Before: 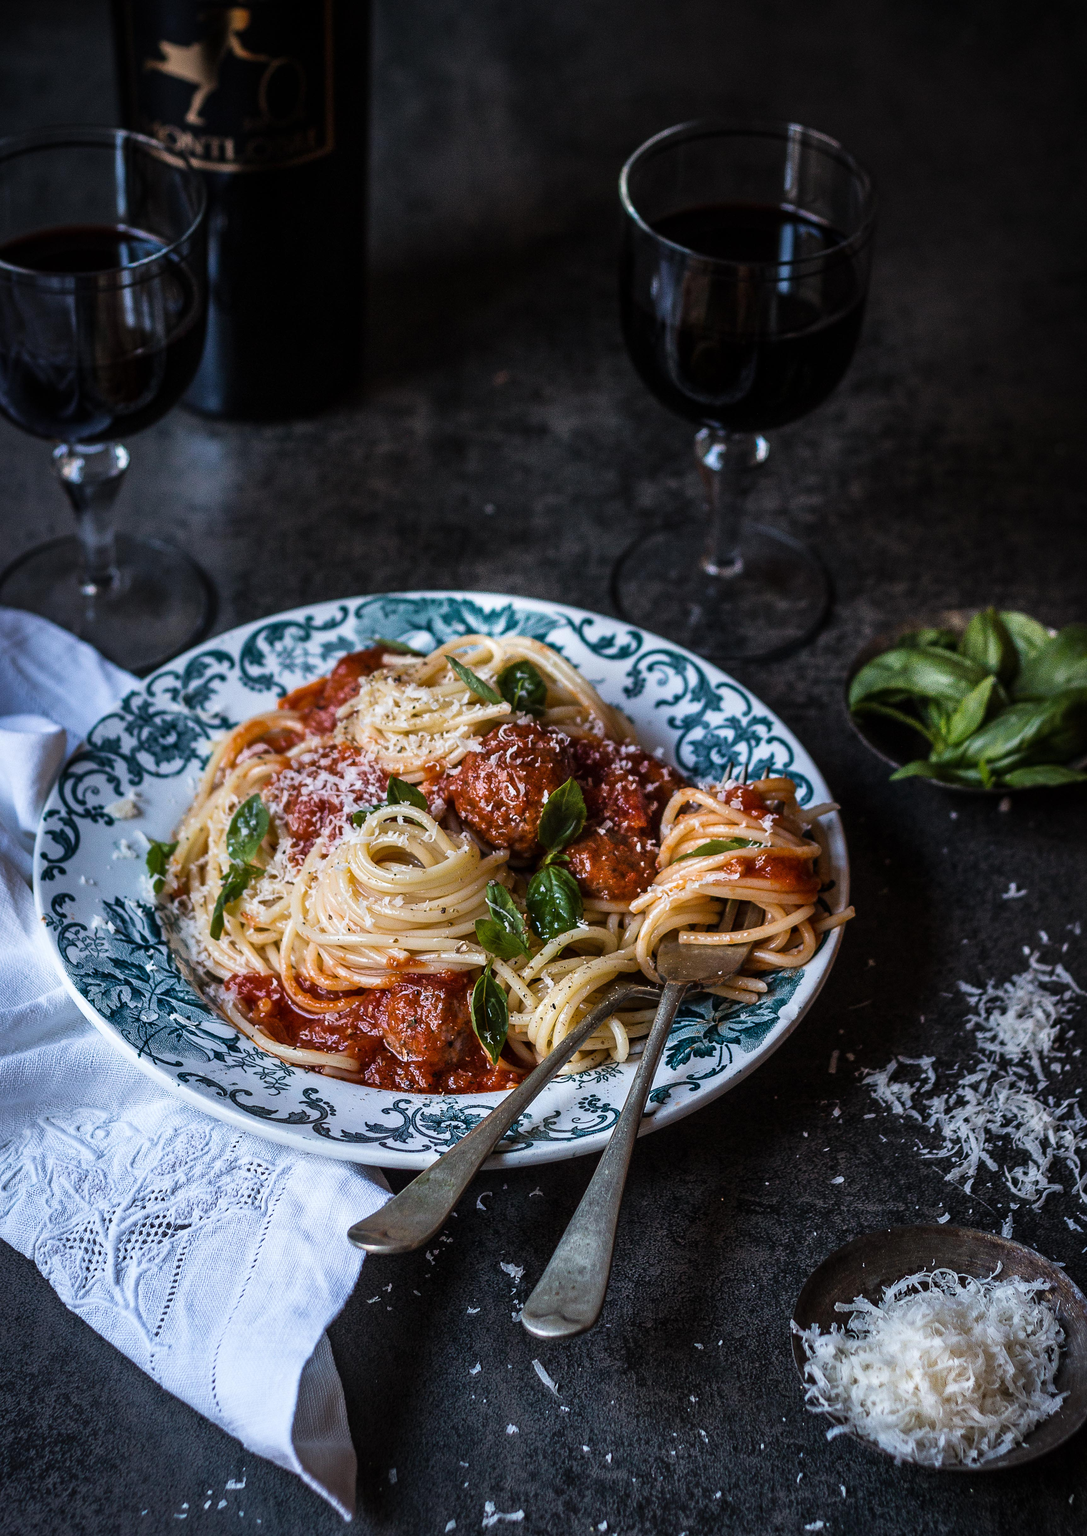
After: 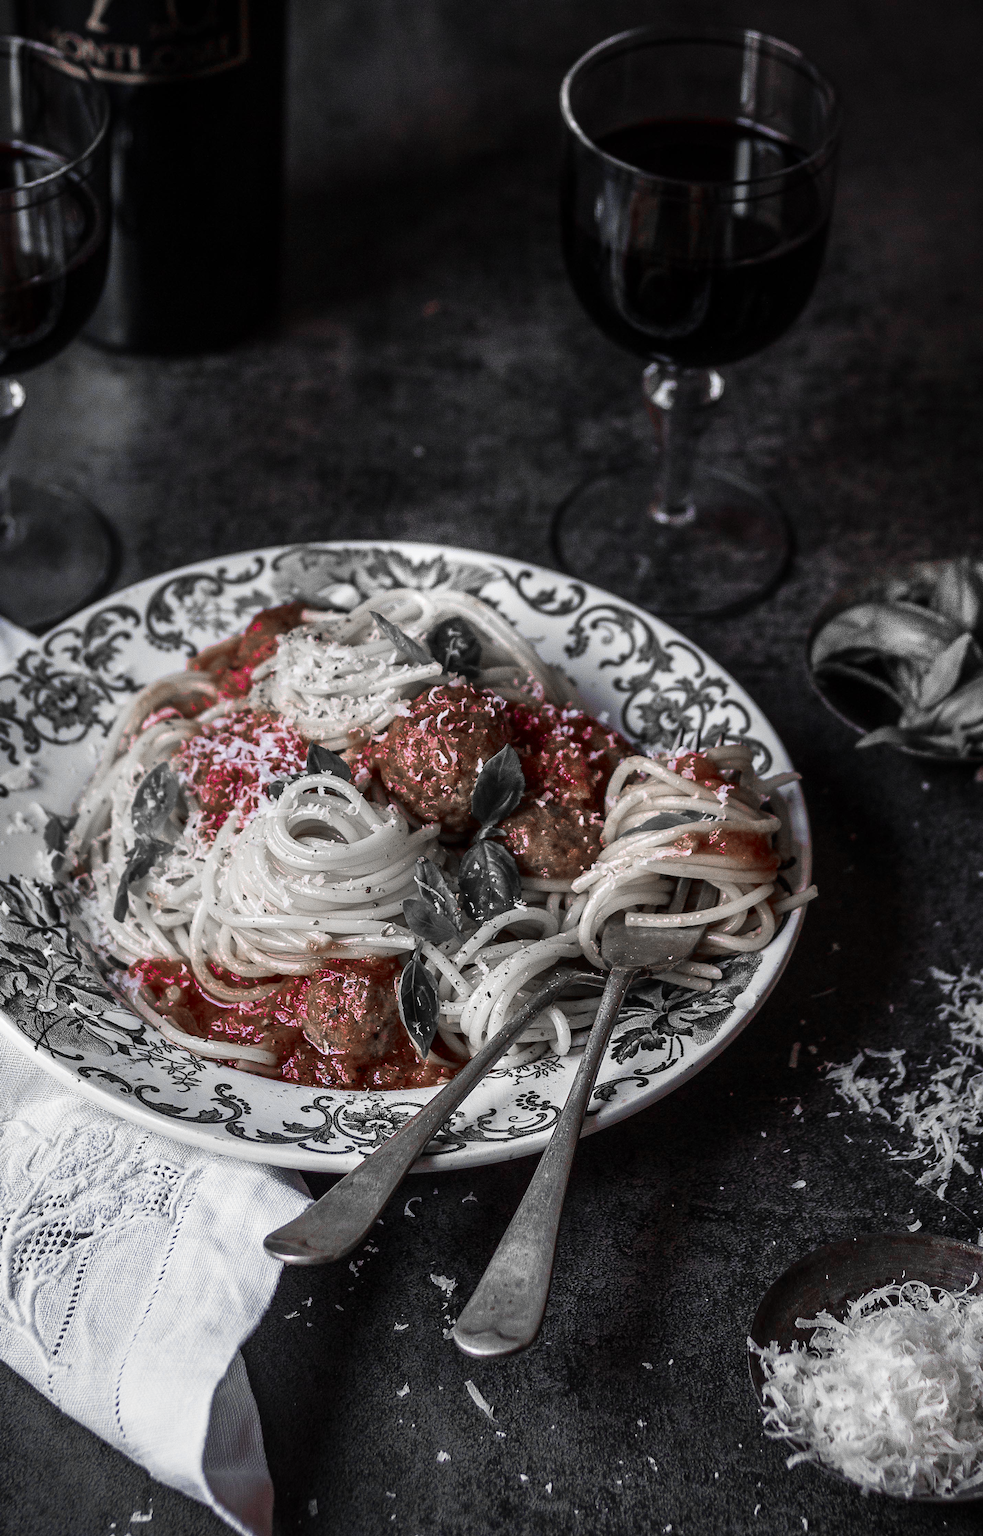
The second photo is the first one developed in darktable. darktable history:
crop: left 9.807%, top 6.259%, right 7.334%, bottom 2.177%
color zones: curves: ch0 [(0, 0.278) (0.143, 0.5) (0.286, 0.5) (0.429, 0.5) (0.571, 0.5) (0.714, 0.5) (0.857, 0.5) (1, 0.5)]; ch1 [(0, 1) (0.143, 0.165) (0.286, 0) (0.429, 0) (0.571, 0) (0.714, 0) (0.857, 0.5) (1, 0.5)]; ch2 [(0, 0.508) (0.143, 0.5) (0.286, 0.5) (0.429, 0.5) (0.571, 0.5) (0.714, 0.5) (0.857, 0.5) (1, 0.5)]
